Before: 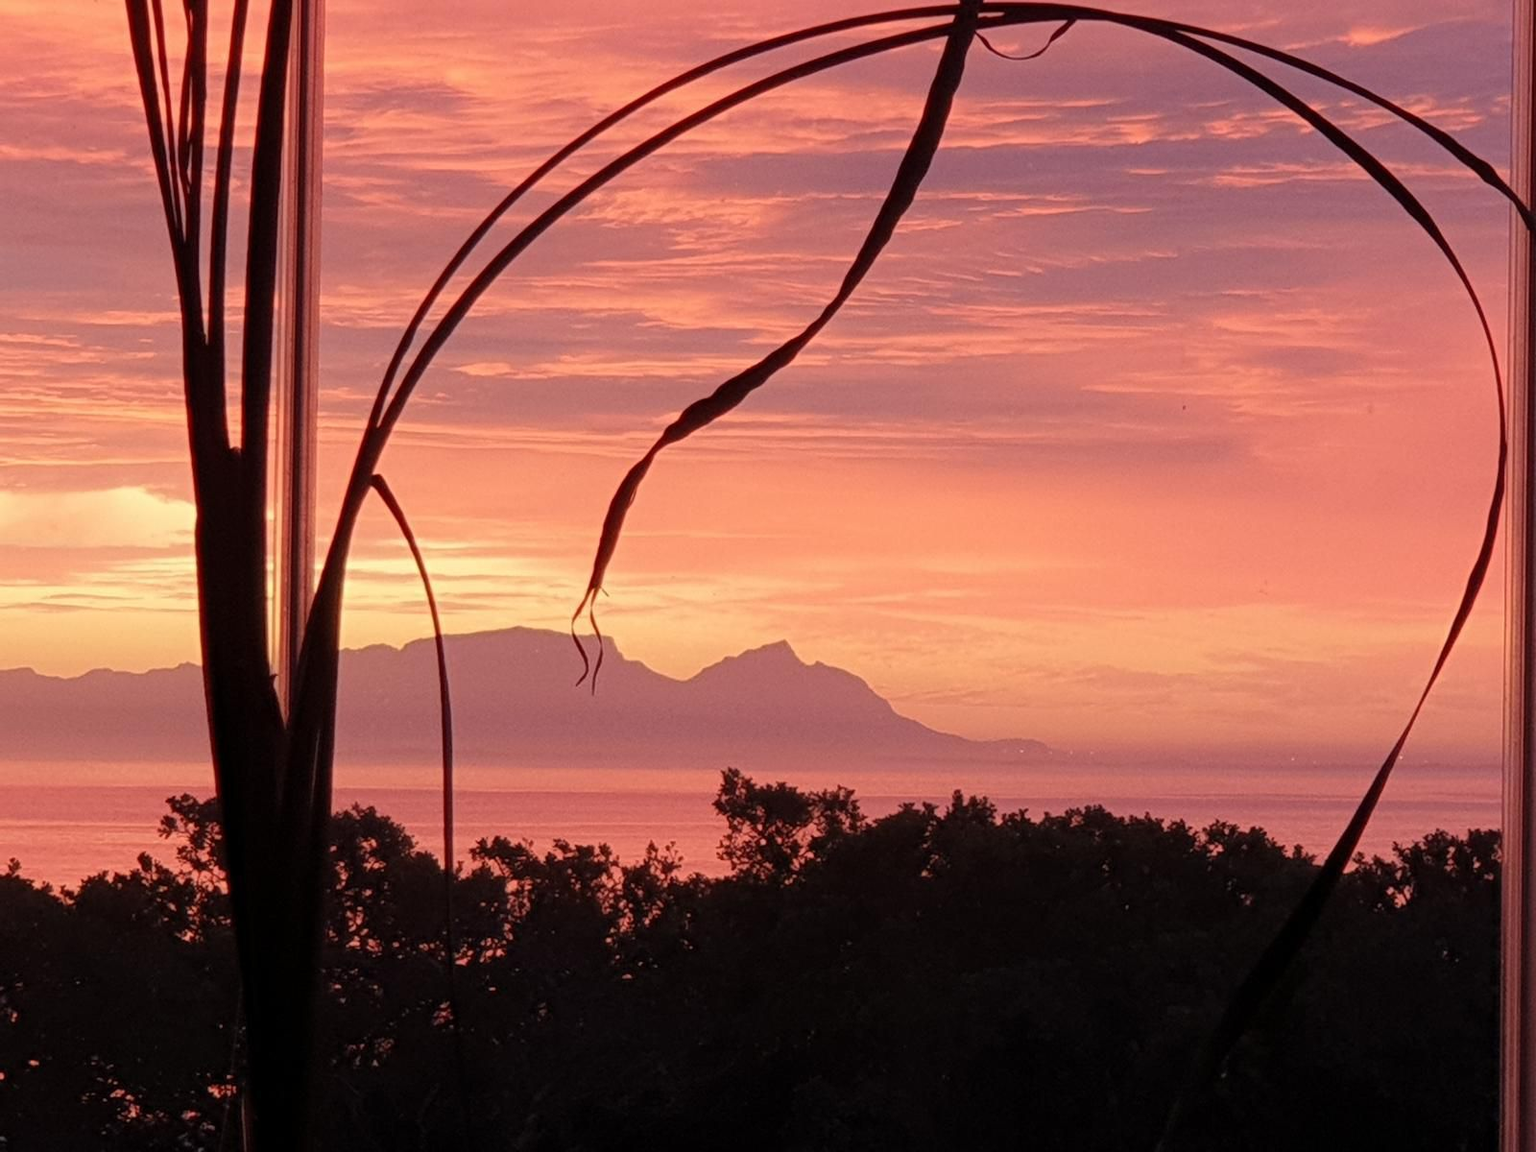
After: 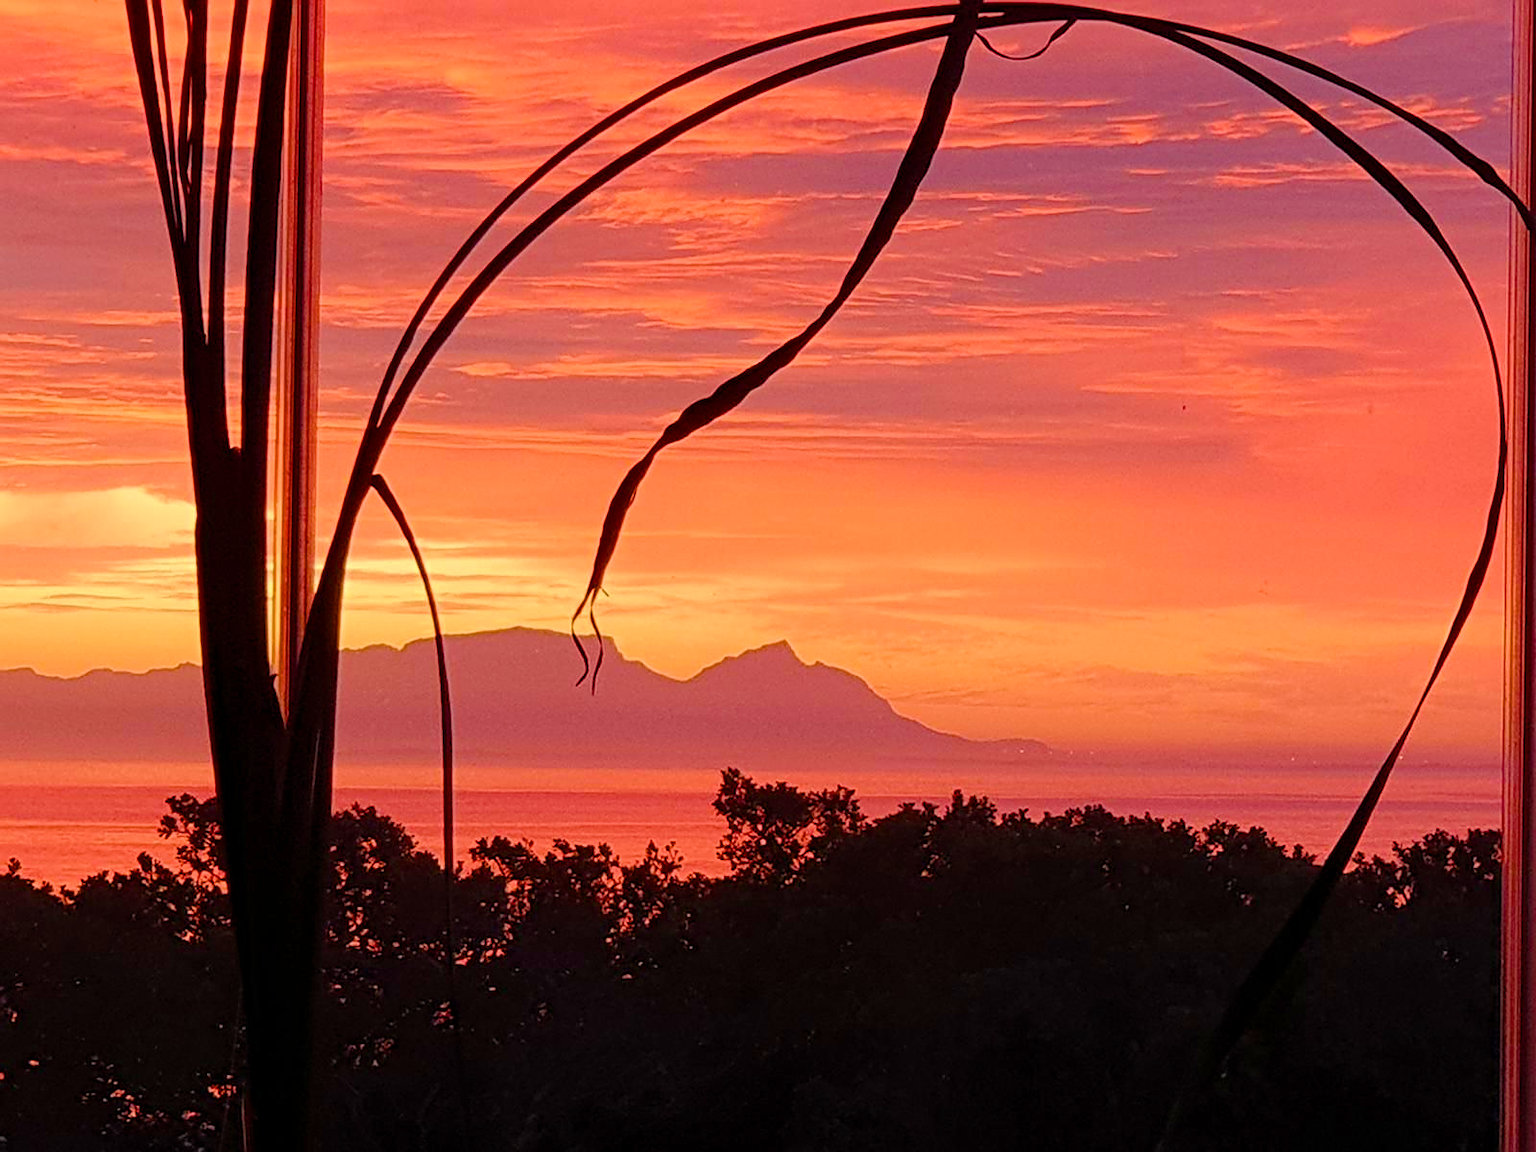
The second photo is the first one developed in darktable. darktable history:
color balance rgb: highlights gain › chroma 3.023%, highlights gain › hue 54.72°, linear chroma grading › global chroma 15.041%, perceptual saturation grading › global saturation 34.945%, perceptual saturation grading › highlights -29.988%, perceptual saturation grading › shadows 34.505%, global vibrance 9.879%
sharpen: on, module defaults
